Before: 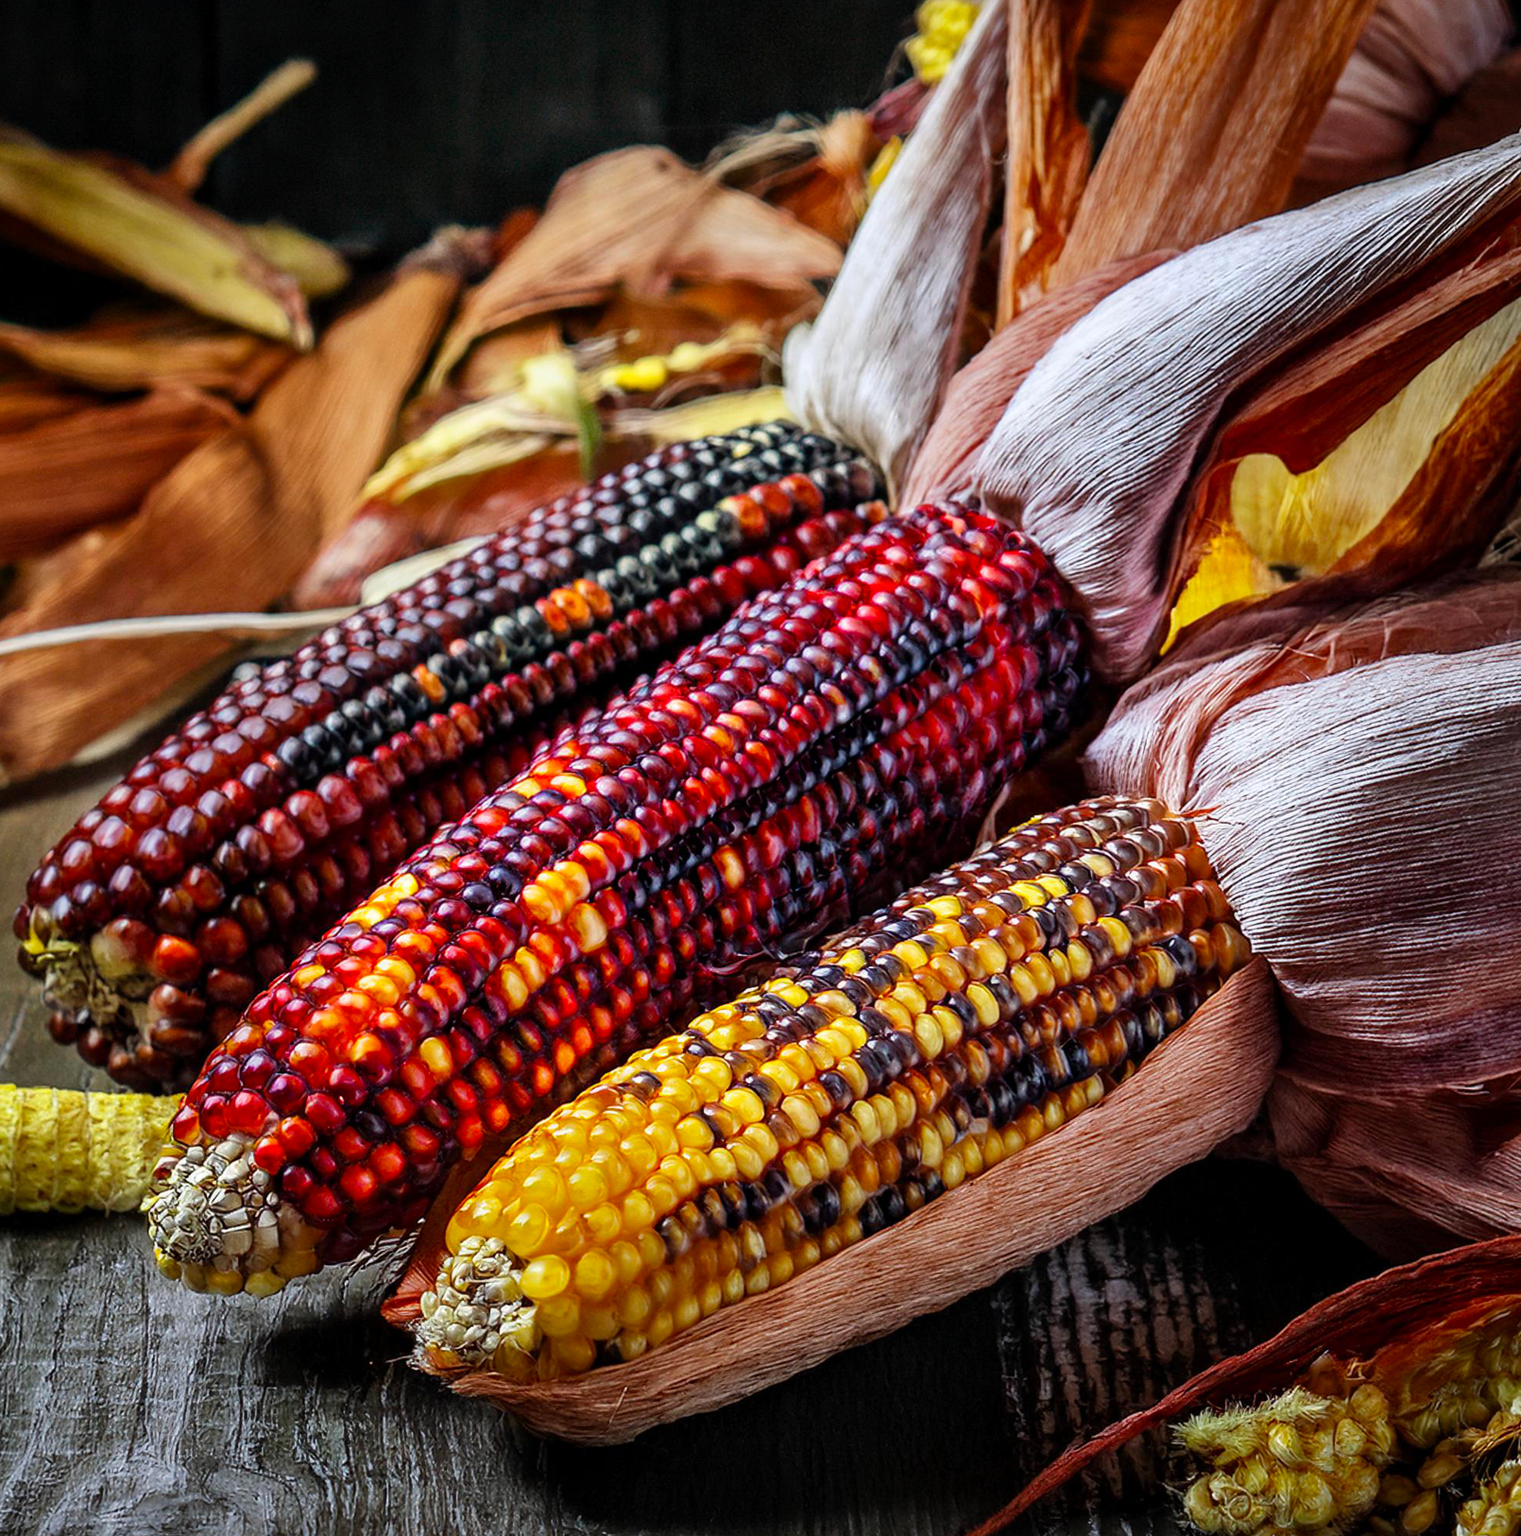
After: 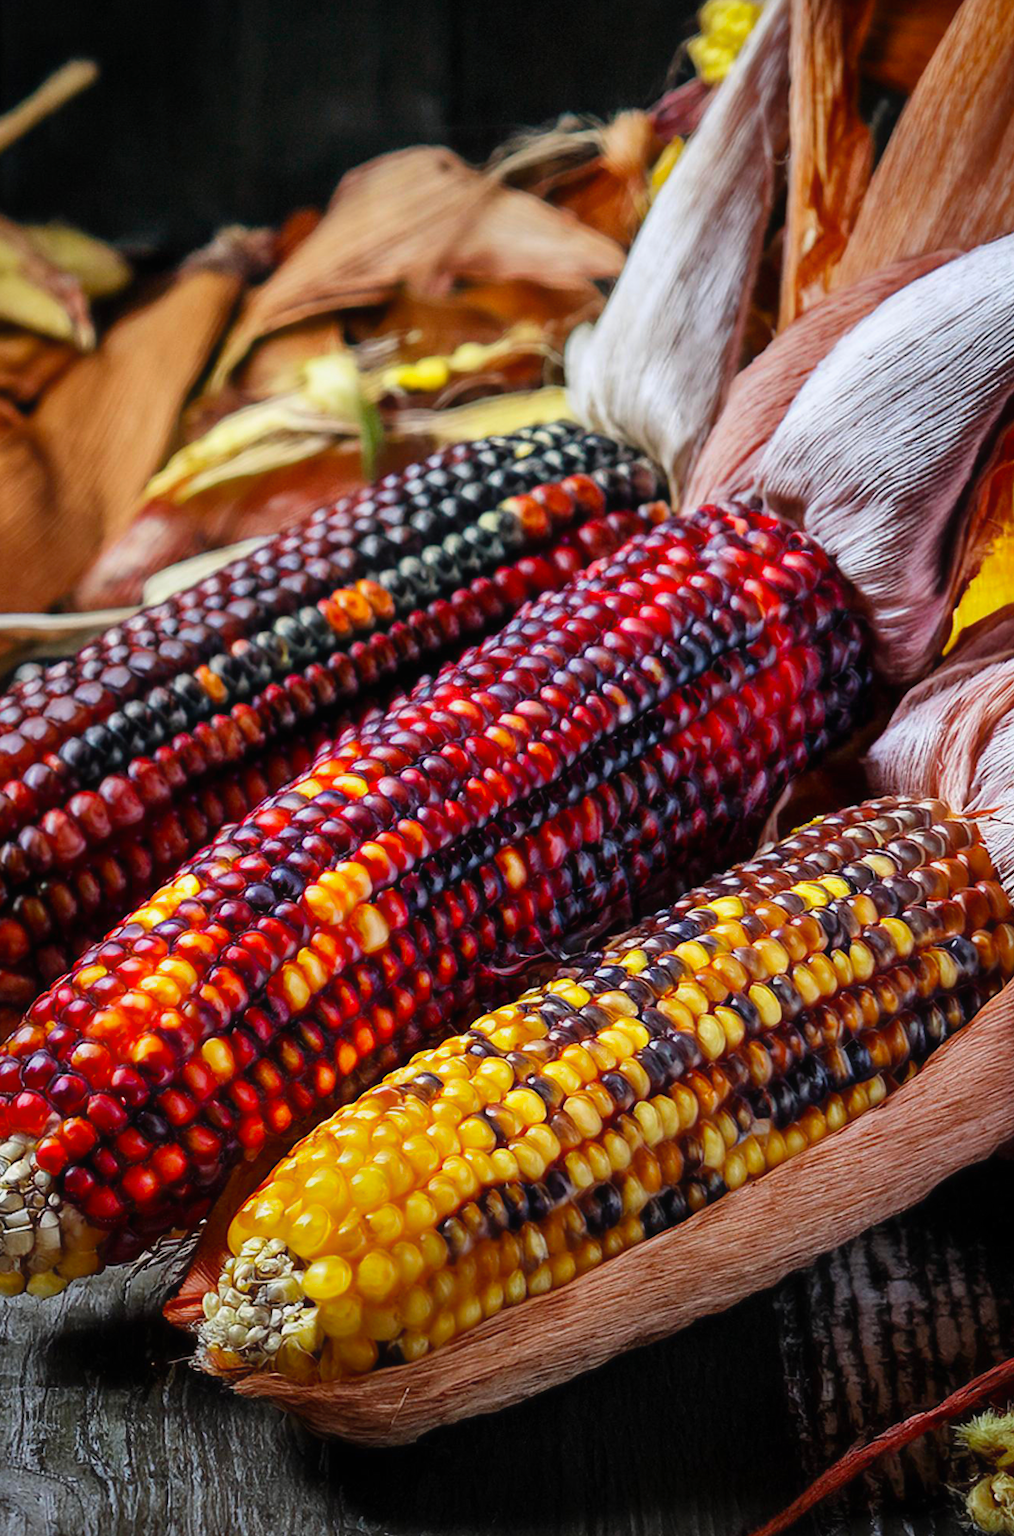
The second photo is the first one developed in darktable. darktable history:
crop and rotate: left 14.436%, right 18.898%
exposure: compensate highlight preservation false
contrast equalizer: octaves 7, y [[0.502, 0.505, 0.512, 0.529, 0.564, 0.588], [0.5 ×6], [0.502, 0.505, 0.512, 0.529, 0.564, 0.588], [0, 0.001, 0.001, 0.004, 0.008, 0.011], [0, 0.001, 0.001, 0.004, 0.008, 0.011]], mix -1
